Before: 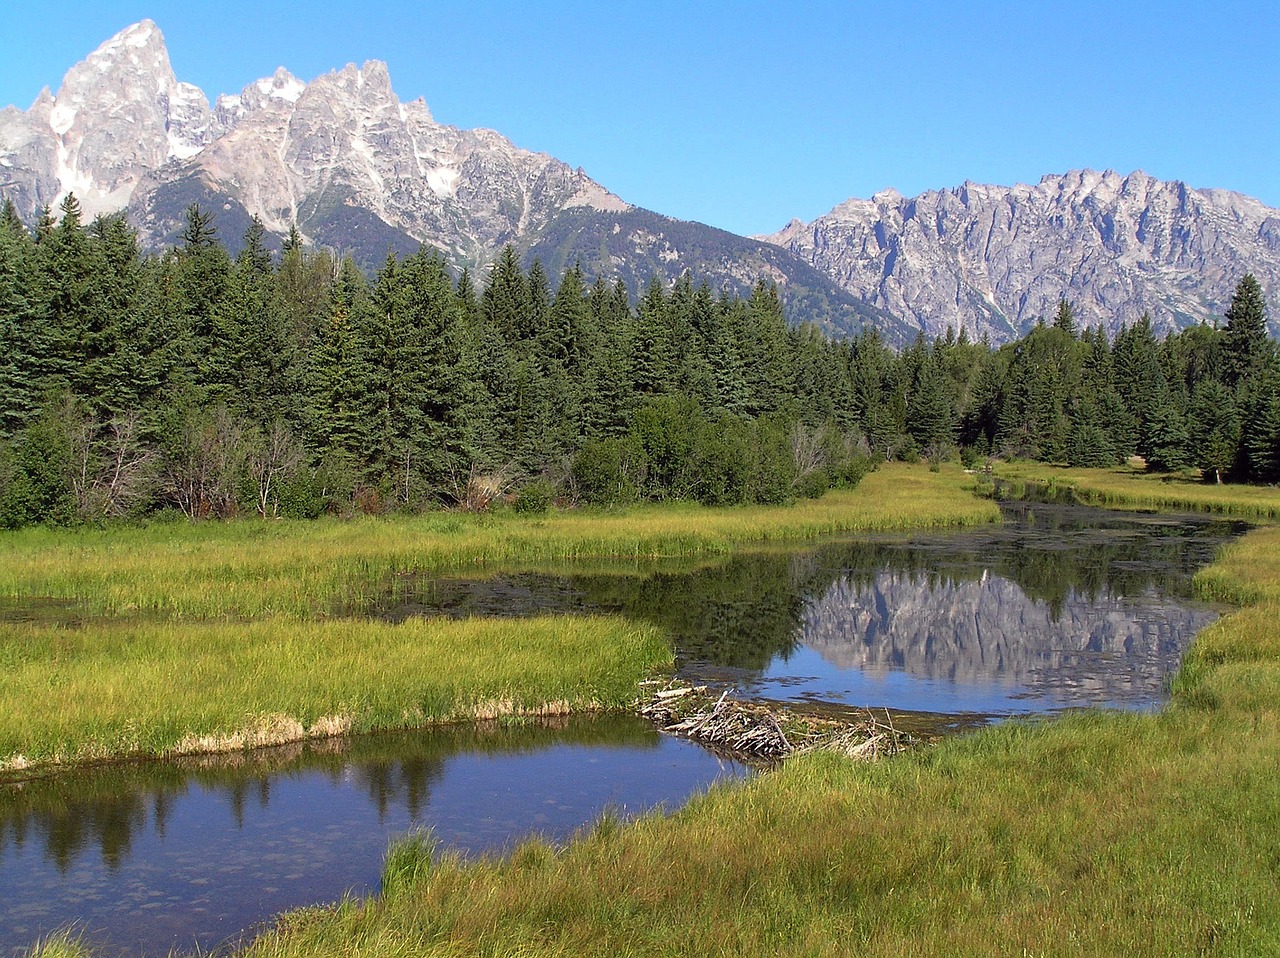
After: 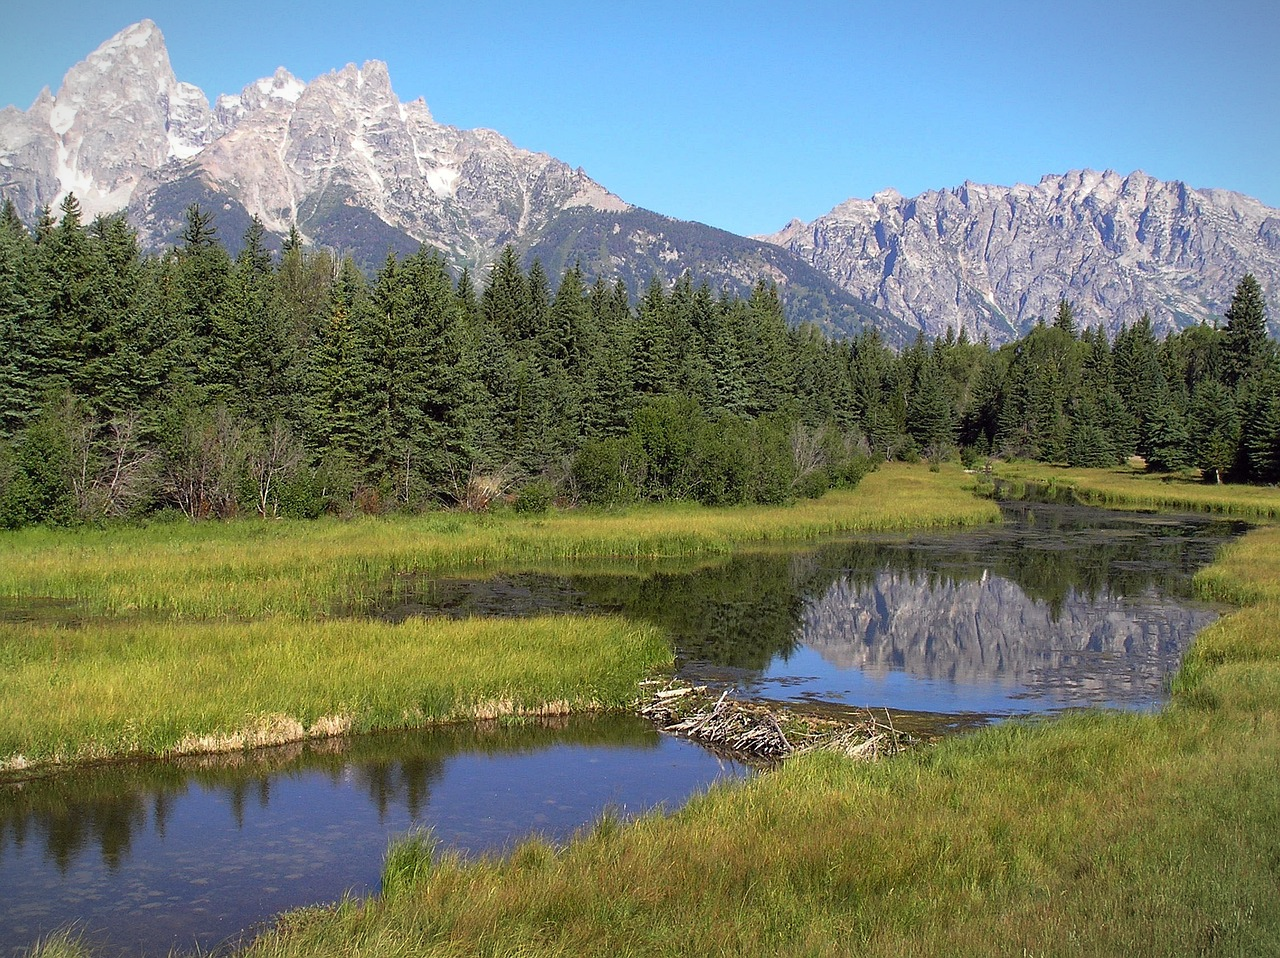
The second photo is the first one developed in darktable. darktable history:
vignetting: fall-off start 99.26%, brightness -0.416, saturation -0.293, width/height ratio 1.319, unbound false
